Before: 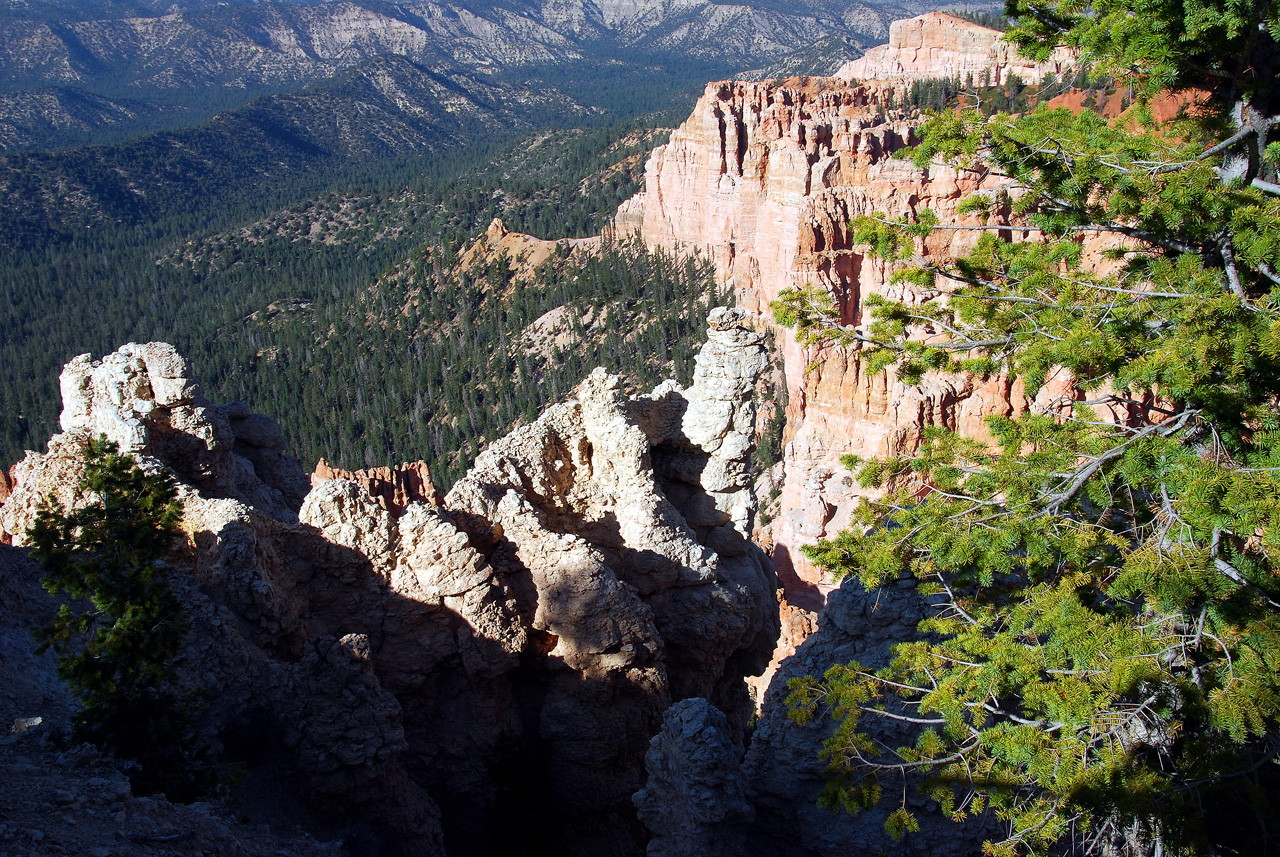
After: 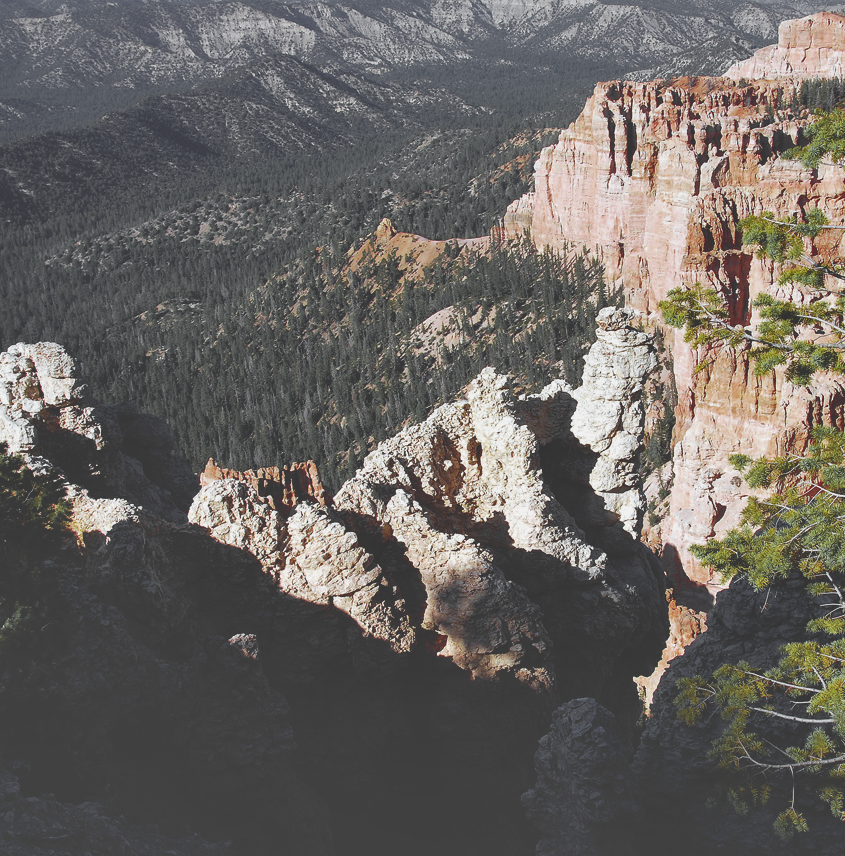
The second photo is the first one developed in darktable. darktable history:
color zones: curves: ch0 [(0.004, 0.388) (0.125, 0.392) (0.25, 0.404) (0.375, 0.5) (0.5, 0.5) (0.625, 0.5) (0.75, 0.5) (0.875, 0.5)]; ch1 [(0, 0.5) (0.125, 0.5) (0.25, 0.5) (0.375, 0.124) (0.524, 0.124) (0.645, 0.128) (0.789, 0.132) (0.914, 0.096) (0.998, 0.068)]
crop and rotate: left 8.745%, right 25.225%
tone curve: curves: ch0 [(0, 0.211) (0.15, 0.25) (1, 0.953)], preserve colors none
shadows and highlights: highlights color adjustment 40.03%, low approximation 0.01, soften with gaussian
